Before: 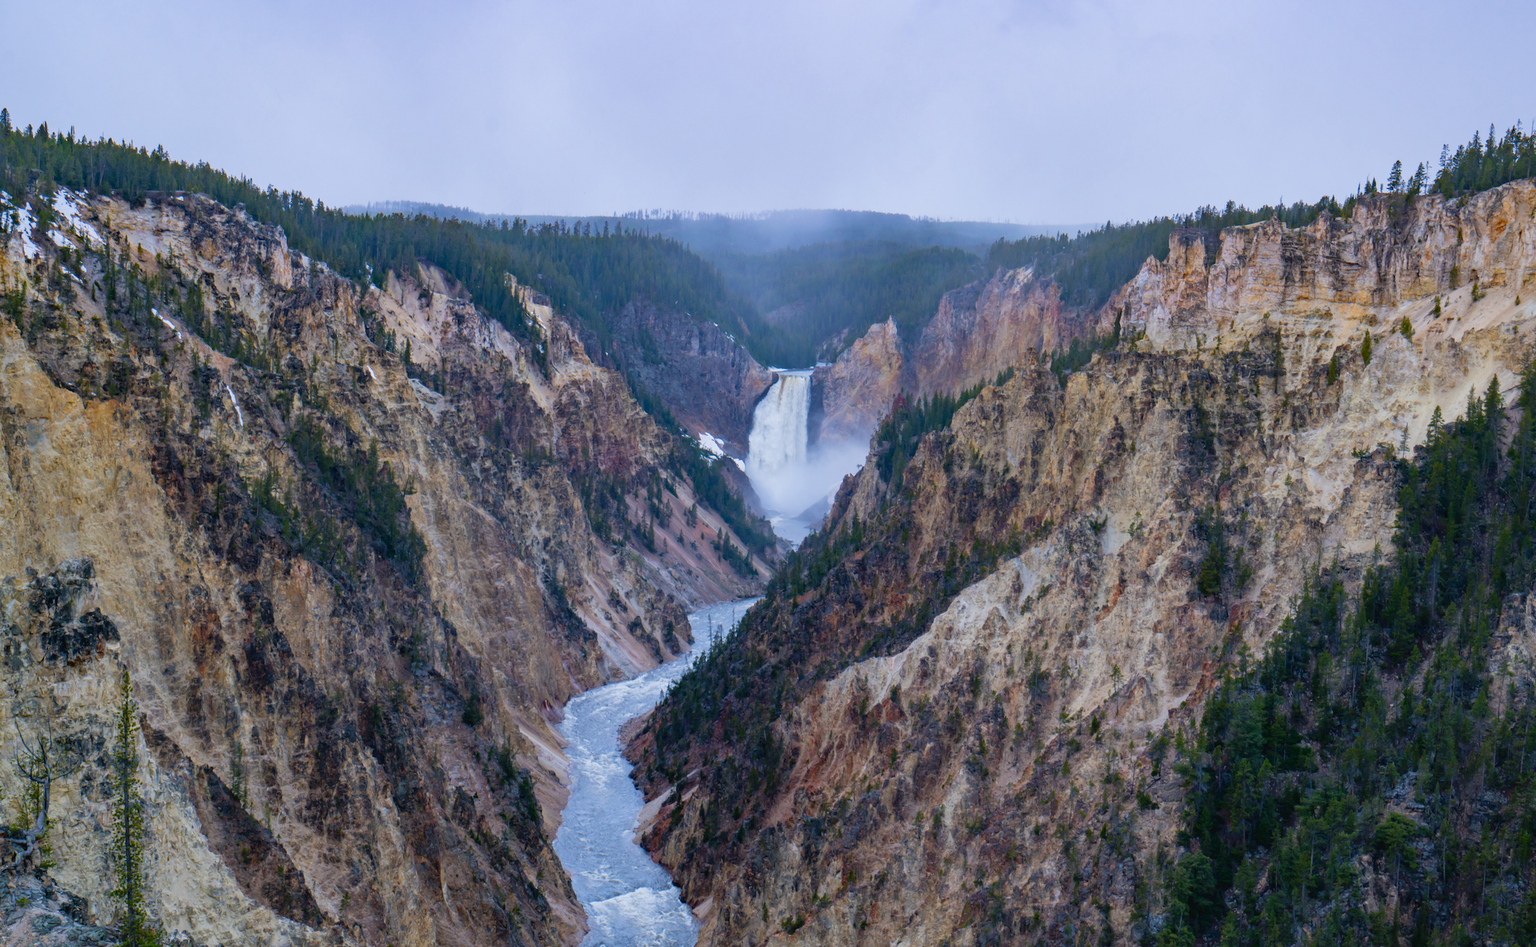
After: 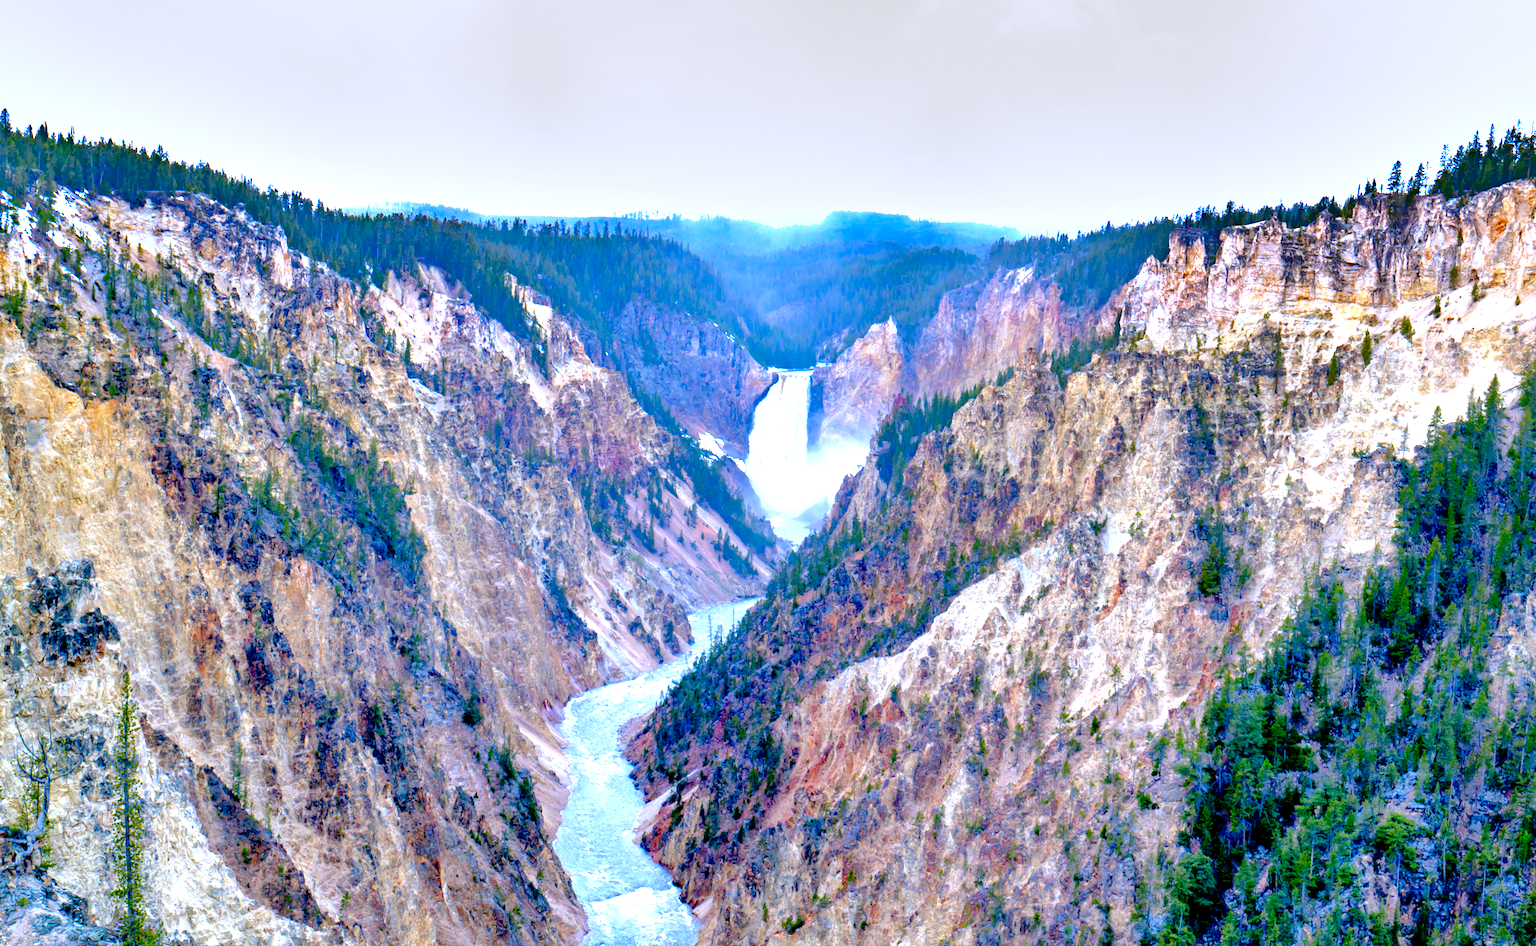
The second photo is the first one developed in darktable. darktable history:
exposure: black level correction 0.008, exposure 0.979 EV, compensate highlight preservation false
tone curve: curves: ch0 [(0, 0) (0.004, 0.008) (0.077, 0.156) (0.169, 0.29) (0.774, 0.774) (1, 1)], color space Lab, linked channels, preserve colors none
rotate and perspective: automatic cropping off
shadows and highlights: soften with gaussian
levels: levels [0, 0.43, 0.859]
color calibration: illuminant as shot in camera, x 0.358, y 0.373, temperature 4628.91 K
